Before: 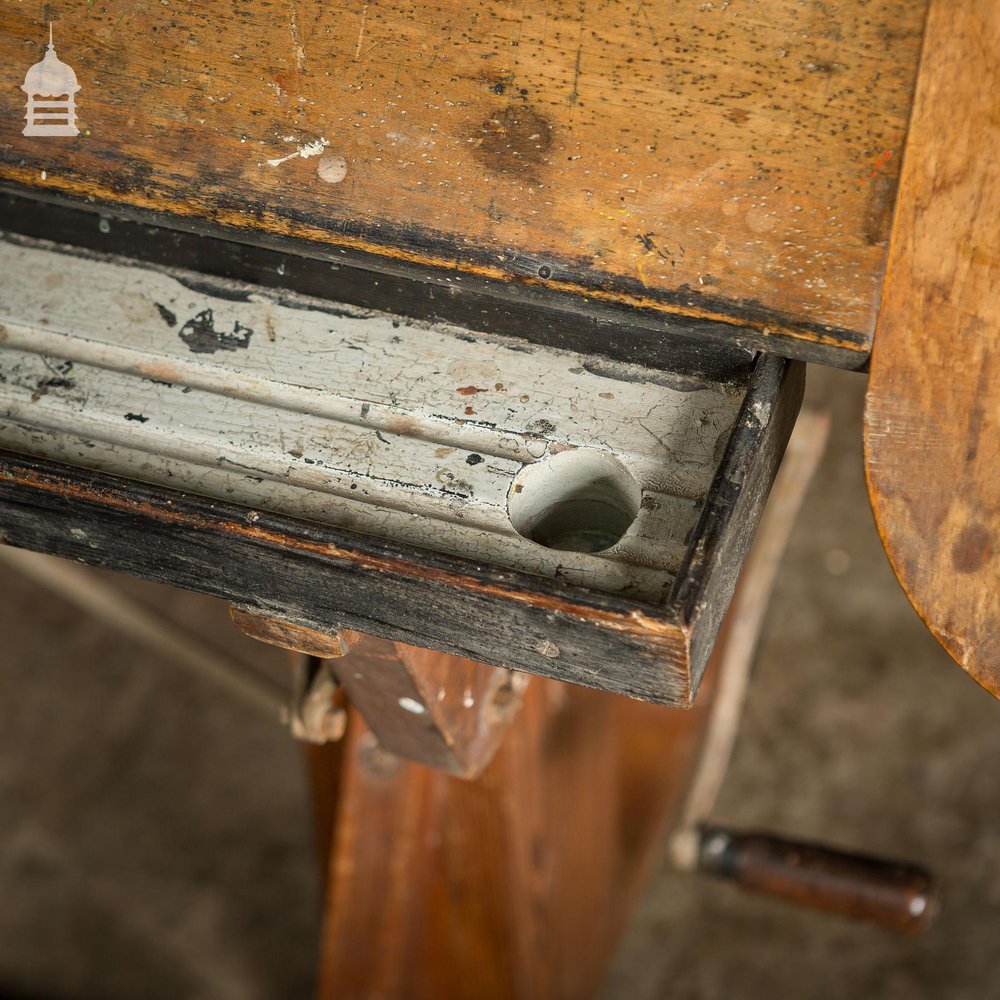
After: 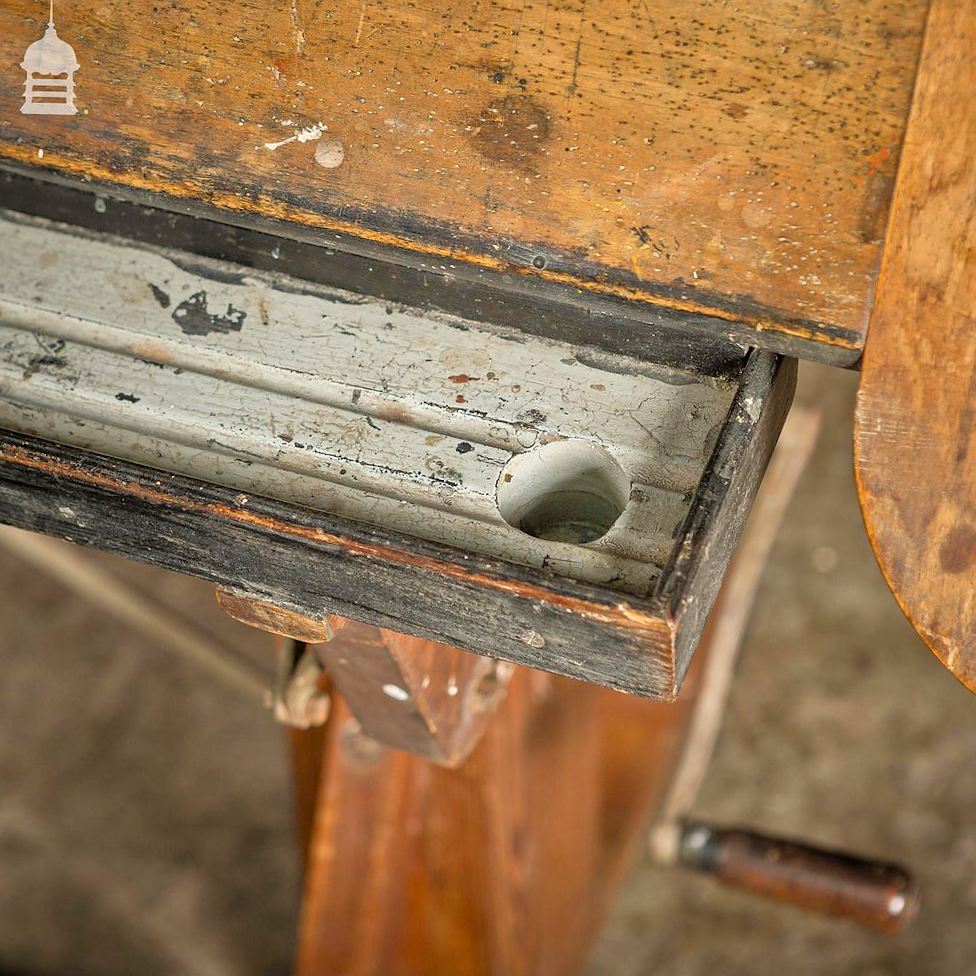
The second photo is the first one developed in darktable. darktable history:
sharpen: radius 0.989
crop and rotate: angle -1.4°
tone equalizer: -7 EV 0.146 EV, -6 EV 0.624 EV, -5 EV 1.11 EV, -4 EV 1.31 EV, -3 EV 1.12 EV, -2 EV 0.6 EV, -1 EV 0.151 EV
